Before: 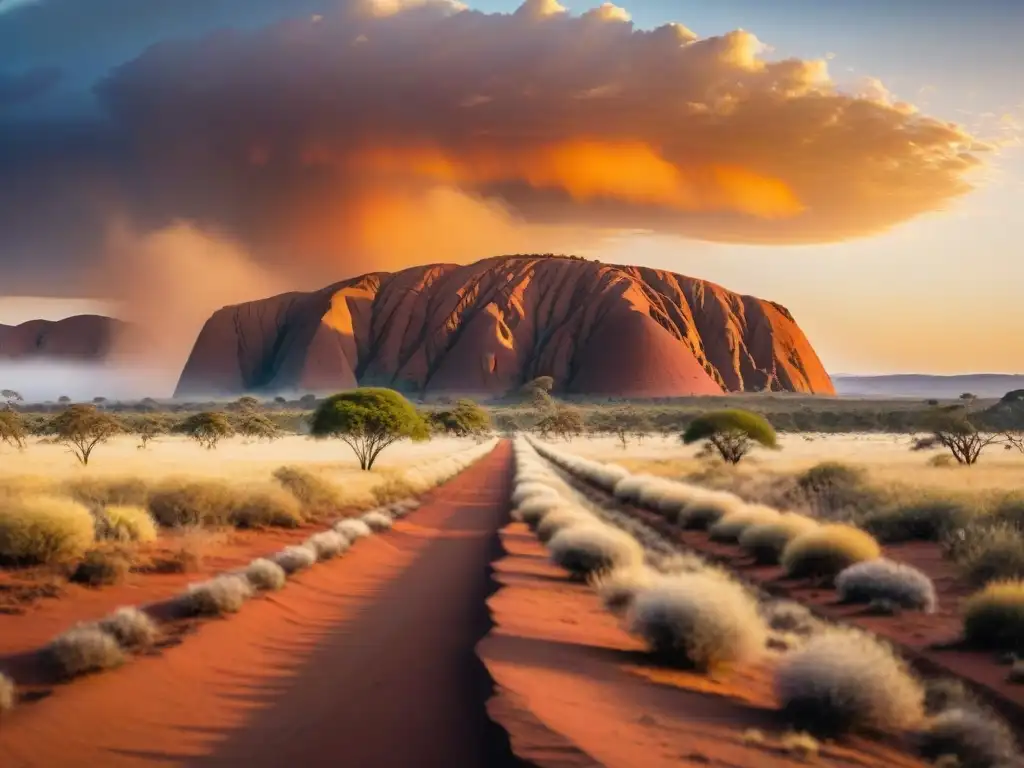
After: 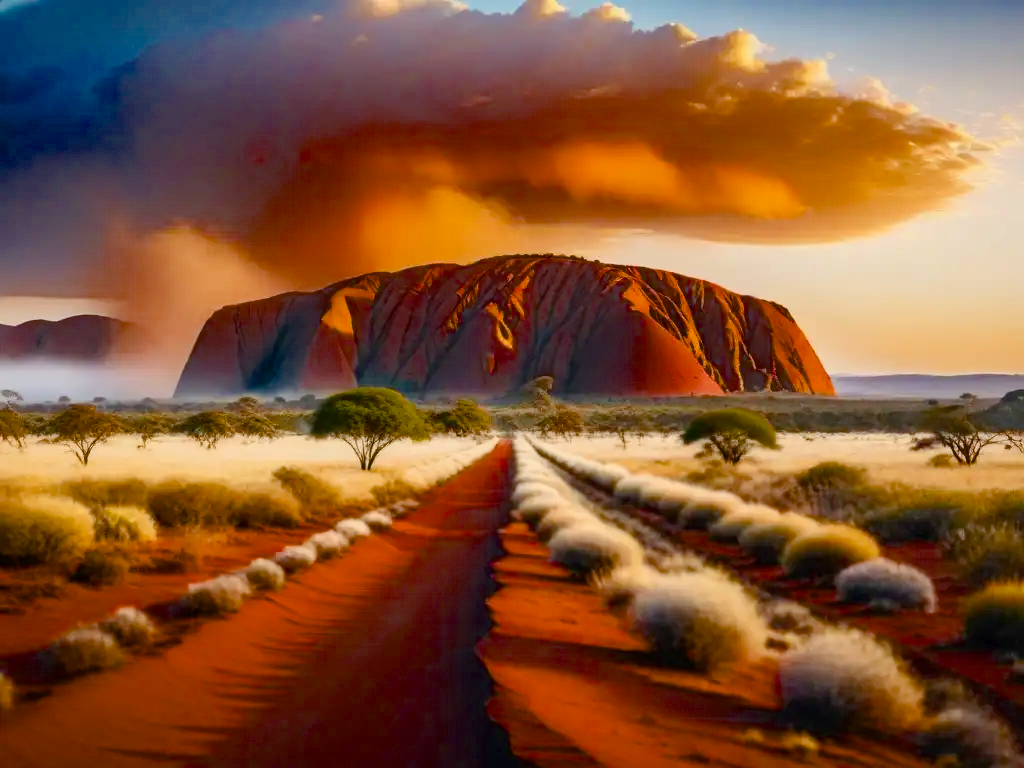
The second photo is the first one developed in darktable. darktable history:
color balance rgb: perceptual saturation grading › global saturation 27.241%, perceptual saturation grading › highlights -28.325%, perceptual saturation grading › mid-tones 15.619%, perceptual saturation grading › shadows 33.537%, global vibrance 15.865%, saturation formula JzAzBz (2021)
